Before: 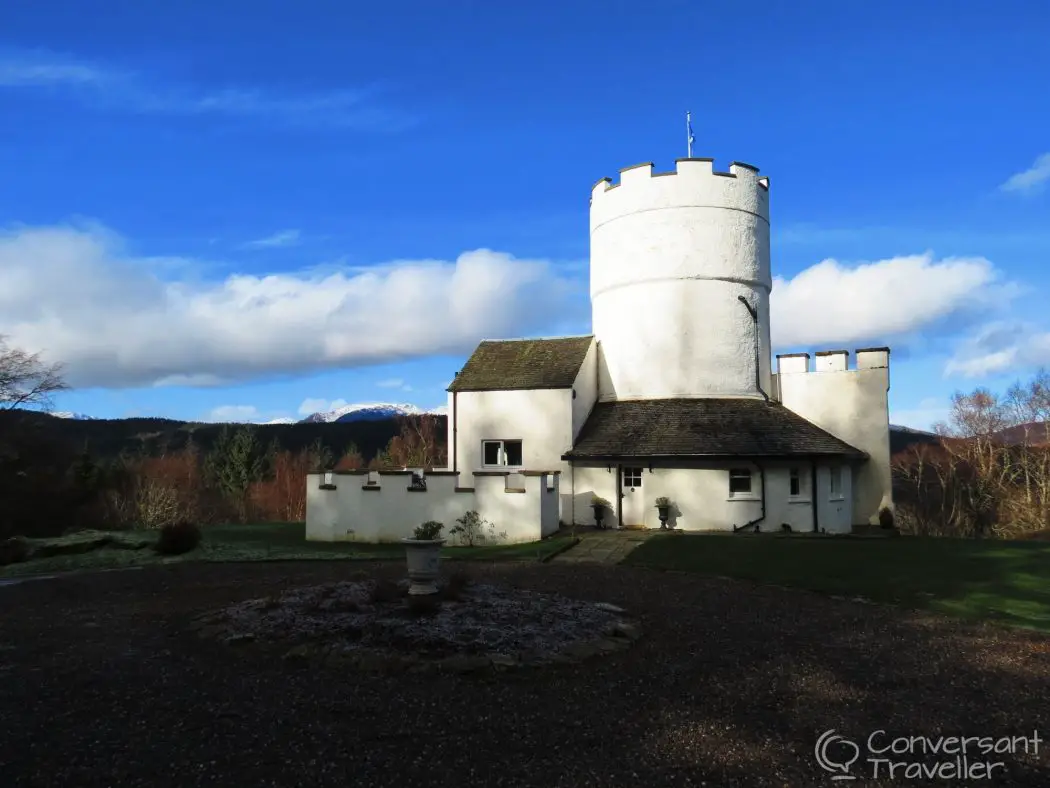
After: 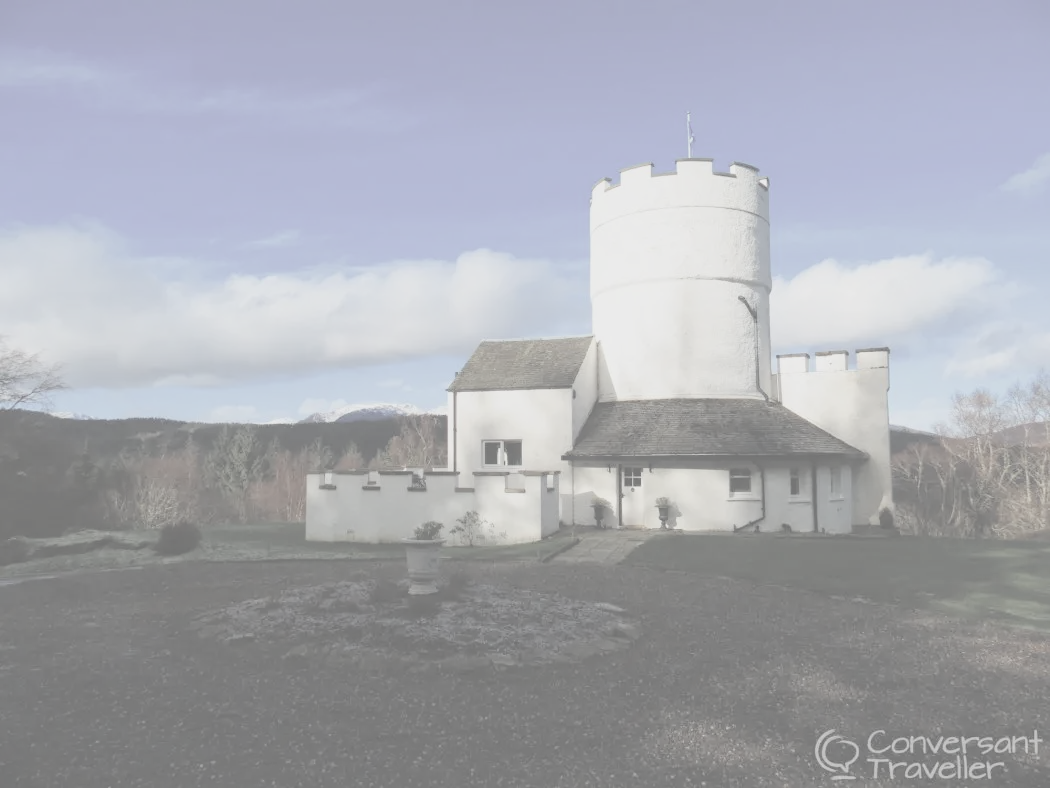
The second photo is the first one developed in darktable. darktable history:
contrast brightness saturation: contrast -0.32, brightness 0.75, saturation -0.78
vignetting: fall-off start 116.67%, fall-off radius 59.26%, brightness -0.31, saturation -0.056
